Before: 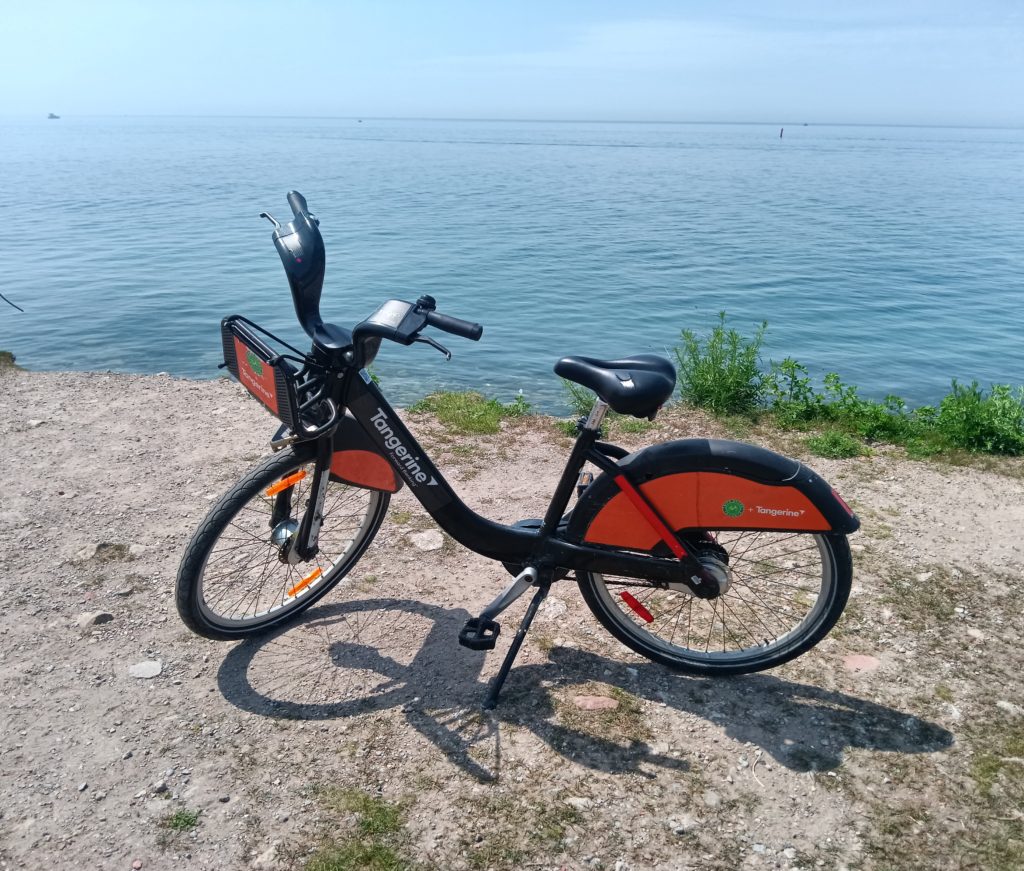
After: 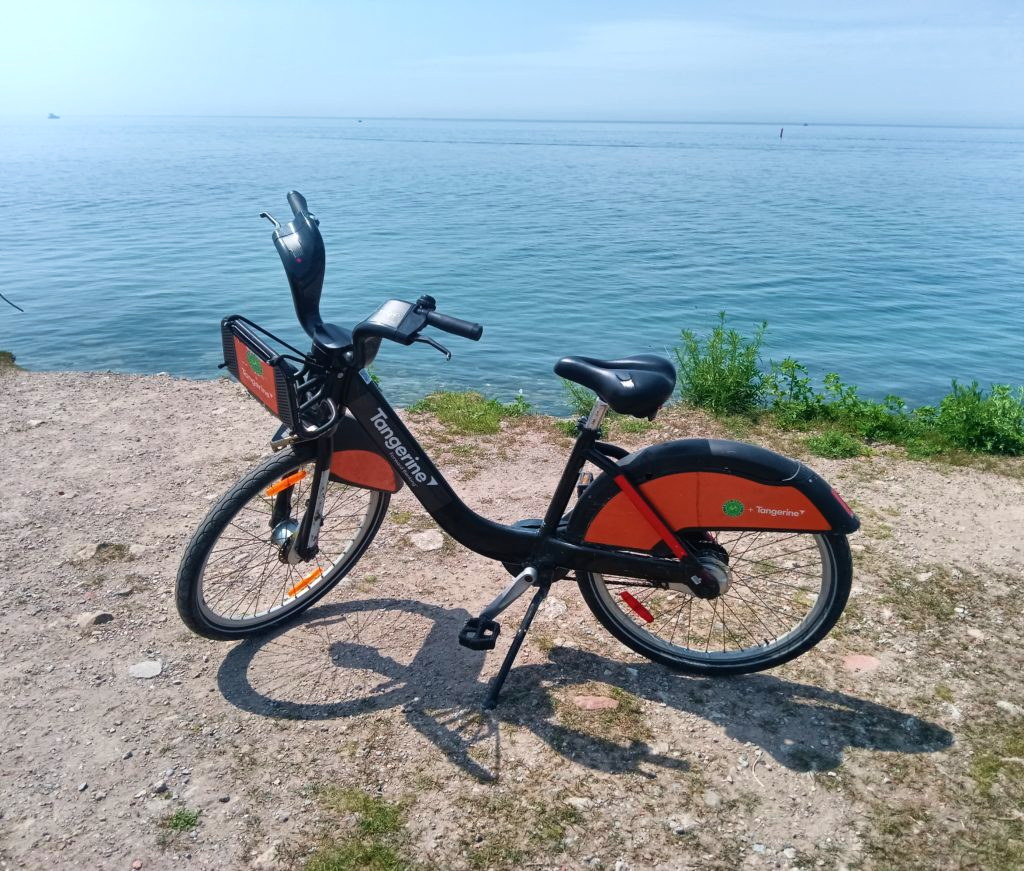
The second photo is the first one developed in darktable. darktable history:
velvia: on, module defaults
bloom: size 15%, threshold 97%, strength 7%
